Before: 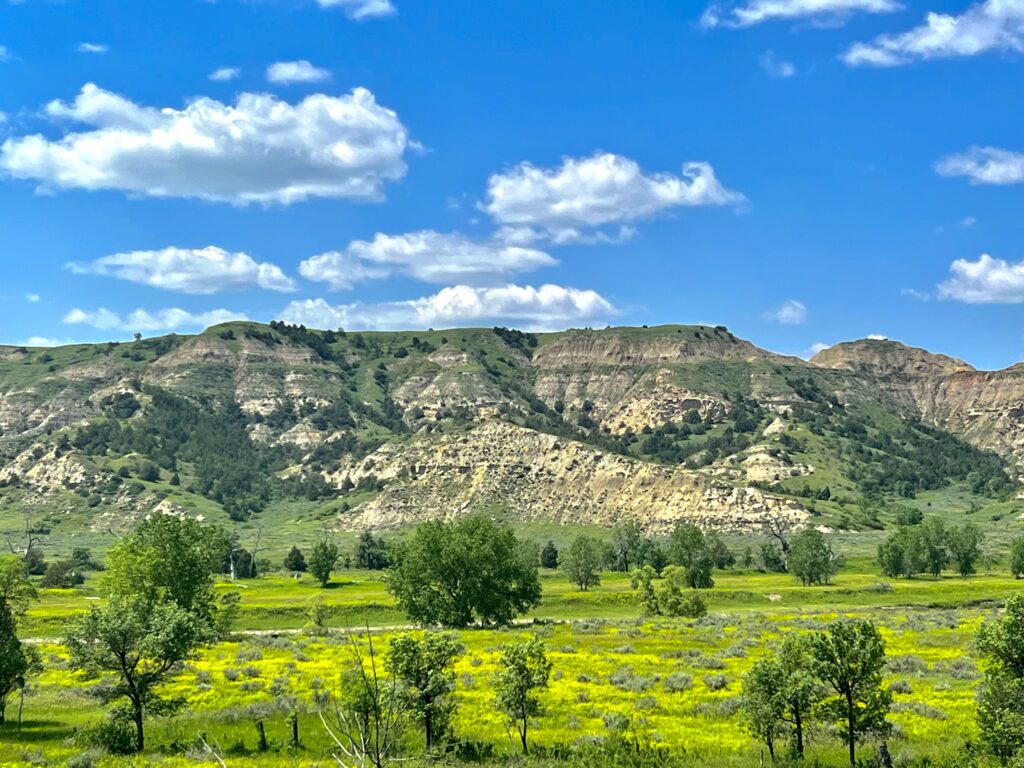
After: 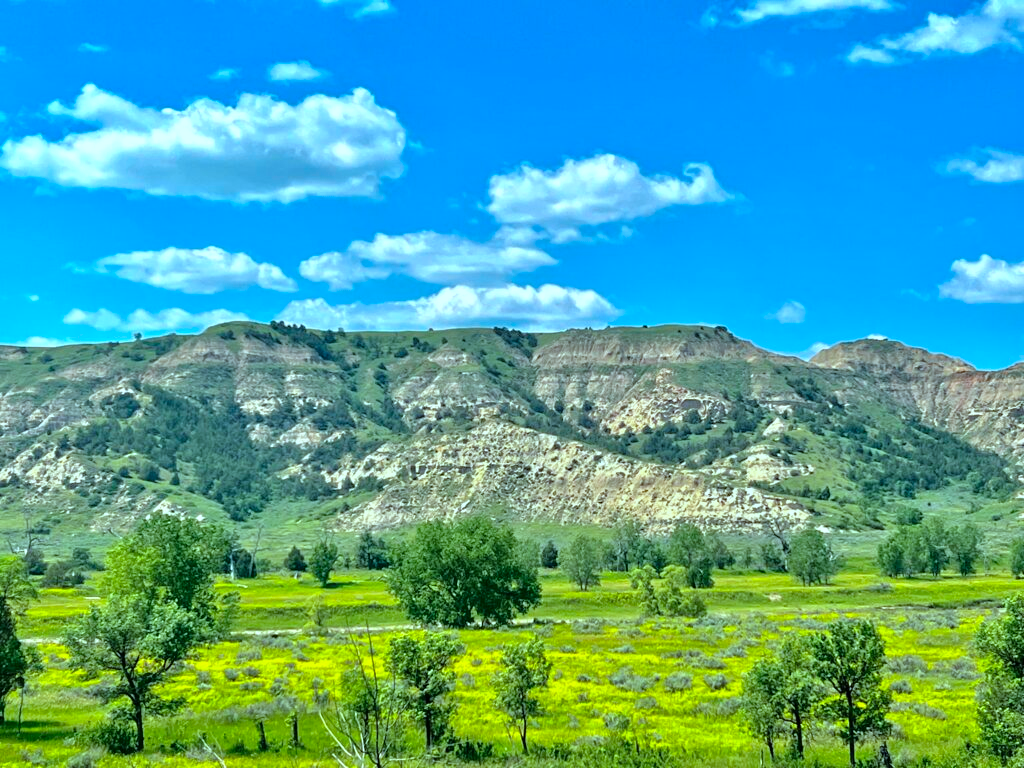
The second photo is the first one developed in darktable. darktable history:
tone equalizer: -8 EV 0.001 EV, -7 EV -0.004 EV, -6 EV 0.009 EV, -5 EV 0.032 EV, -4 EV 0.276 EV, -3 EV 0.644 EV, -2 EV 0.584 EV, -1 EV 0.187 EV, +0 EV 0.024 EV
color correction: highlights a* -11.71, highlights b* -15.58
